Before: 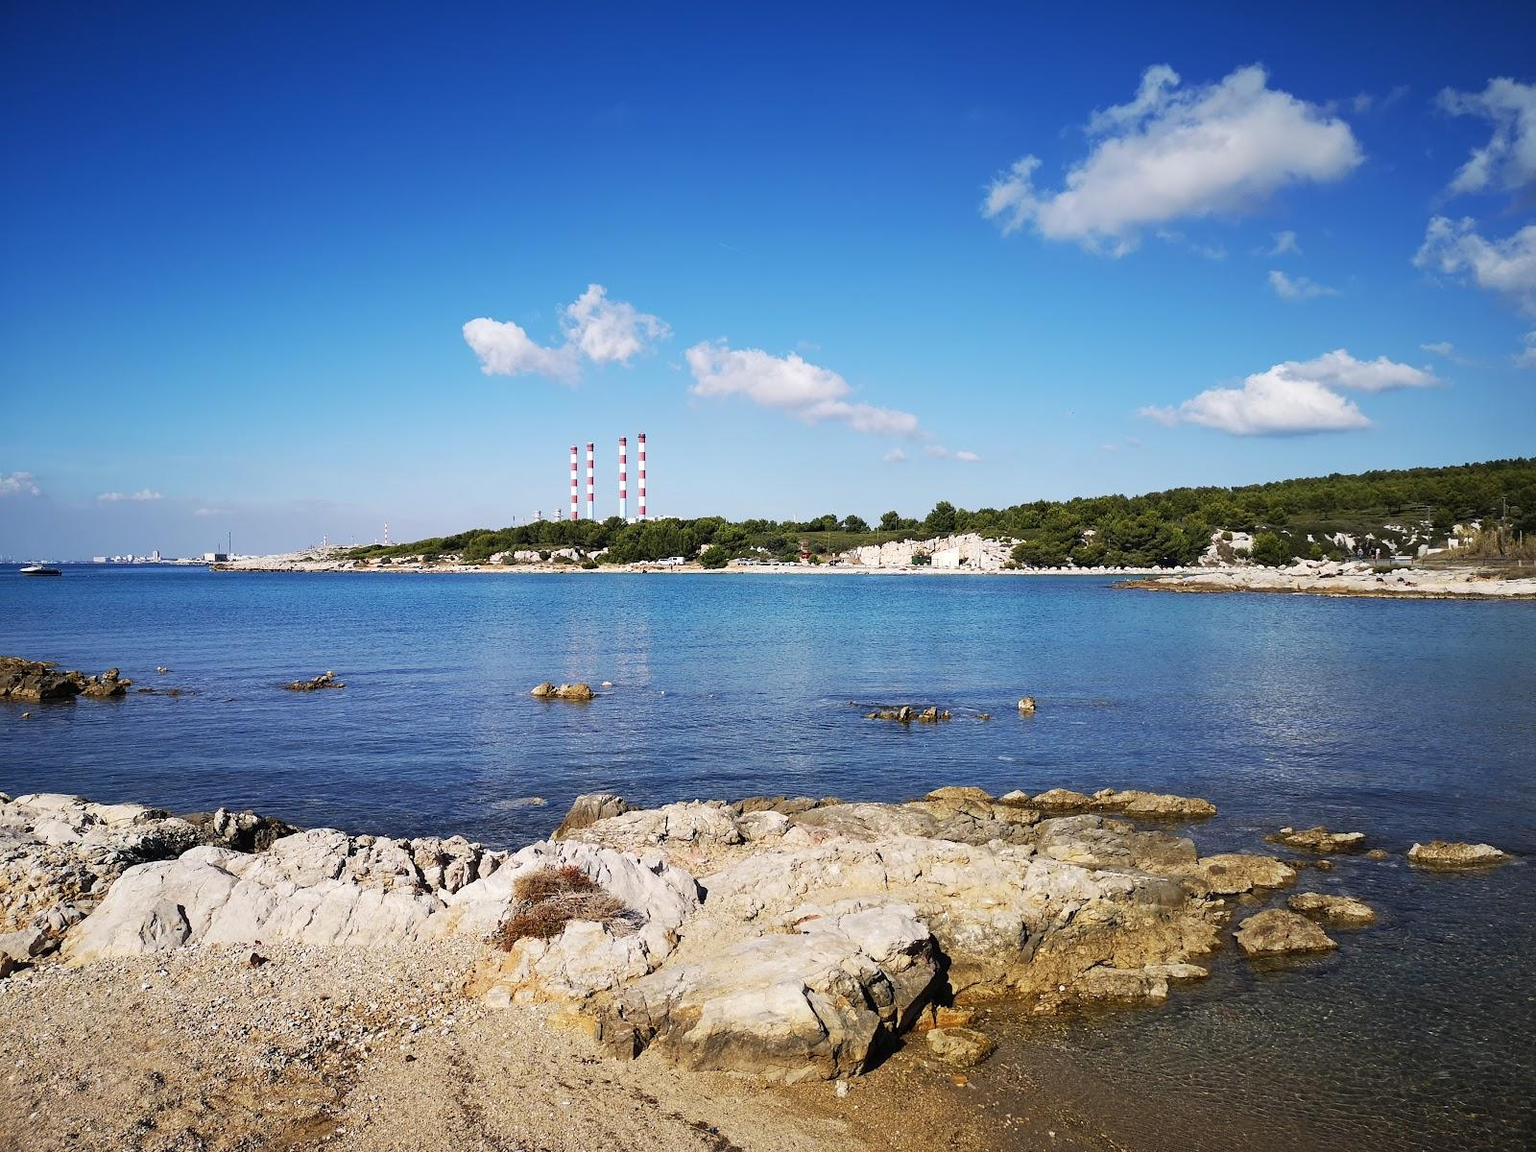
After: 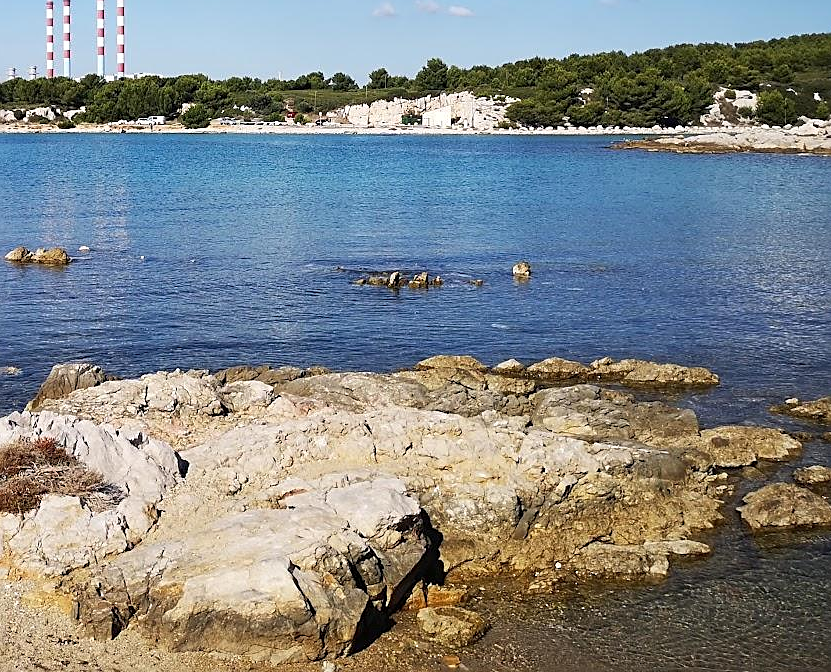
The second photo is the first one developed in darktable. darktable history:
sharpen: on, module defaults
crop: left 34.3%, top 38.717%, right 13.728%, bottom 5.214%
